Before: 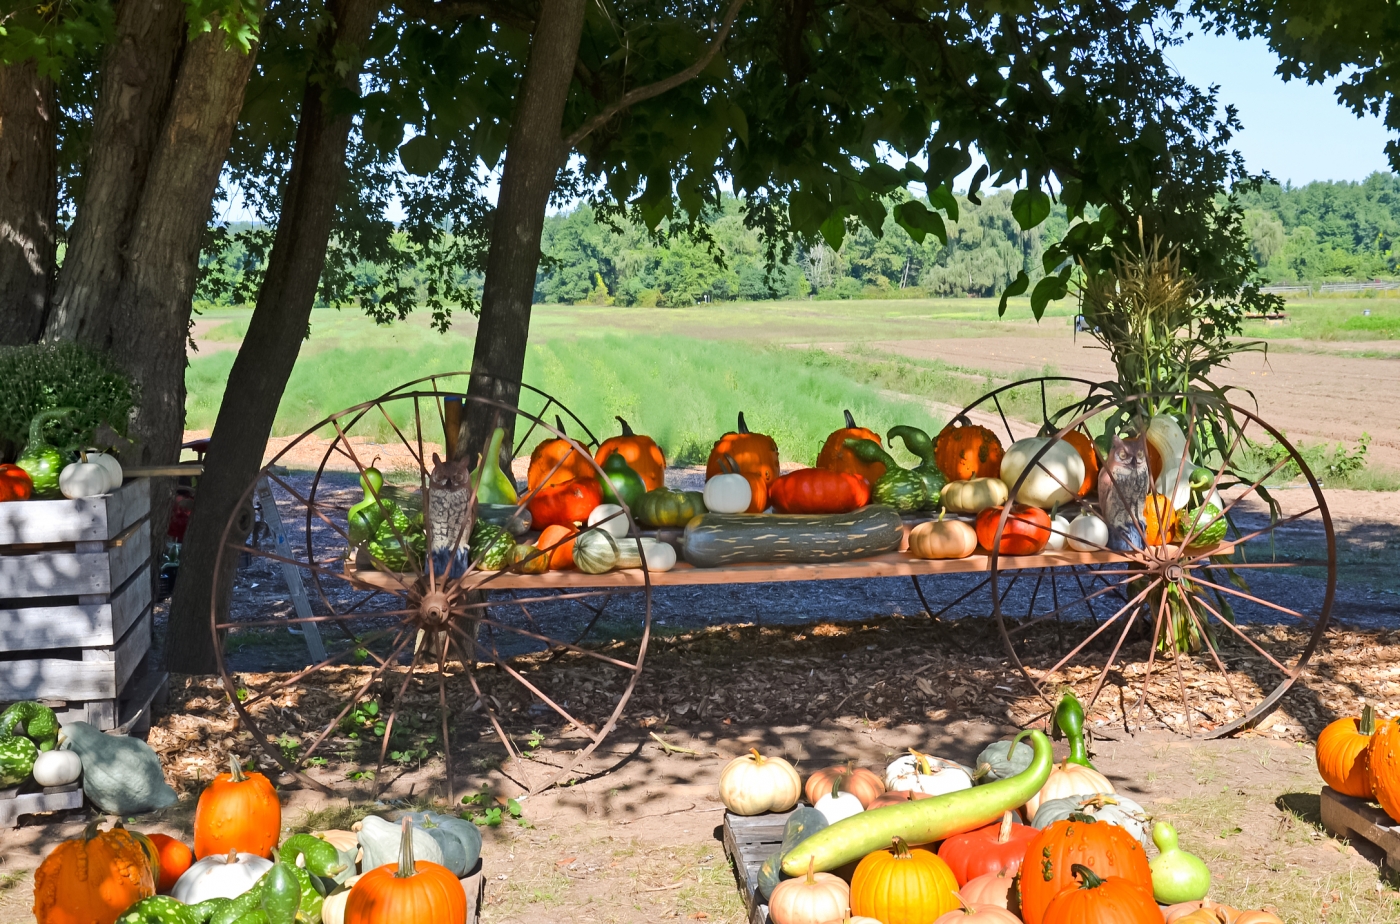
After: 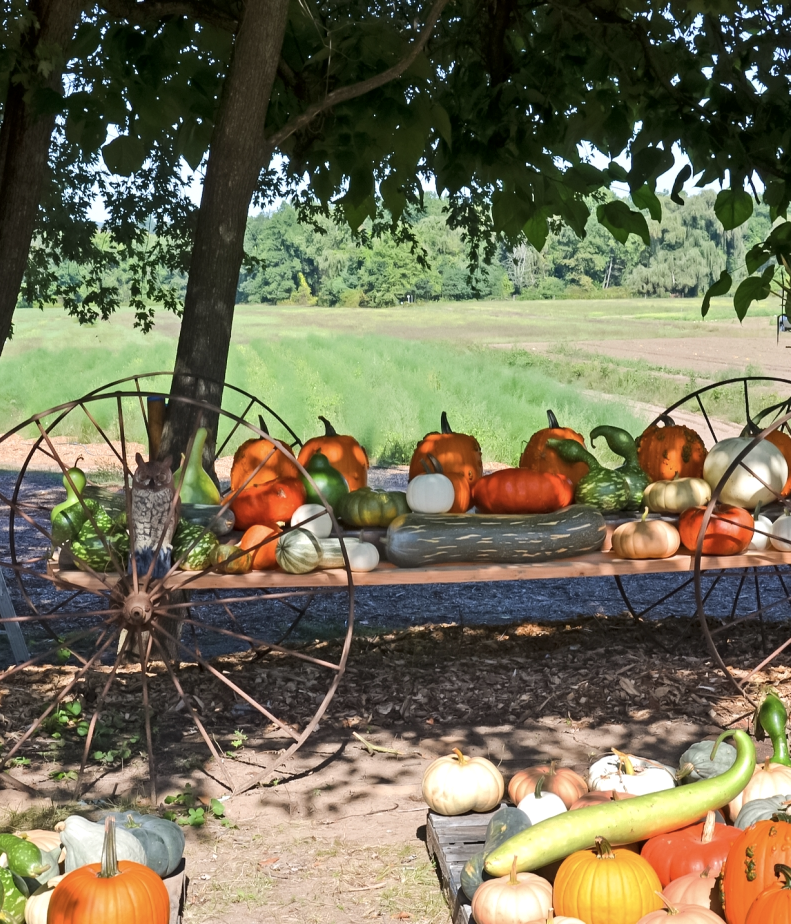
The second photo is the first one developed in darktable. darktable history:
local contrast: highlights 102%, shadows 102%, detail 120%, midtone range 0.2
color correction: highlights b* -0.046, saturation 0.817
crop: left 21.258%, right 22.232%
